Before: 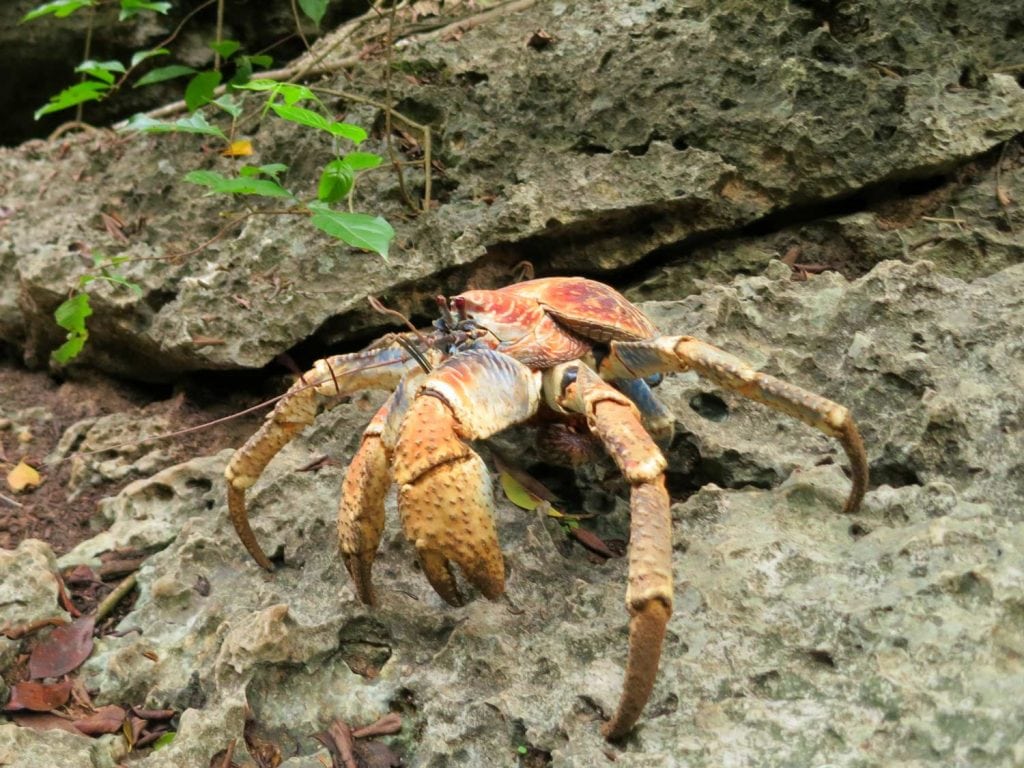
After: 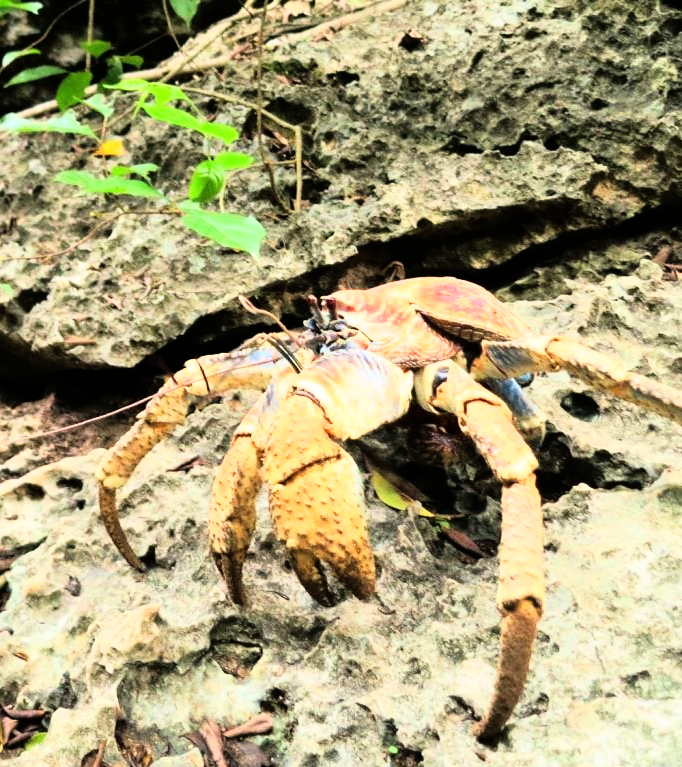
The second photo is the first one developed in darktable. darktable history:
crop and rotate: left 12.648%, right 20.685%
rgb curve: curves: ch0 [(0, 0) (0.21, 0.15) (0.24, 0.21) (0.5, 0.75) (0.75, 0.96) (0.89, 0.99) (1, 1)]; ch1 [(0, 0.02) (0.21, 0.13) (0.25, 0.2) (0.5, 0.67) (0.75, 0.9) (0.89, 0.97) (1, 1)]; ch2 [(0, 0.02) (0.21, 0.13) (0.25, 0.2) (0.5, 0.67) (0.75, 0.9) (0.89, 0.97) (1, 1)], compensate middle gray true
